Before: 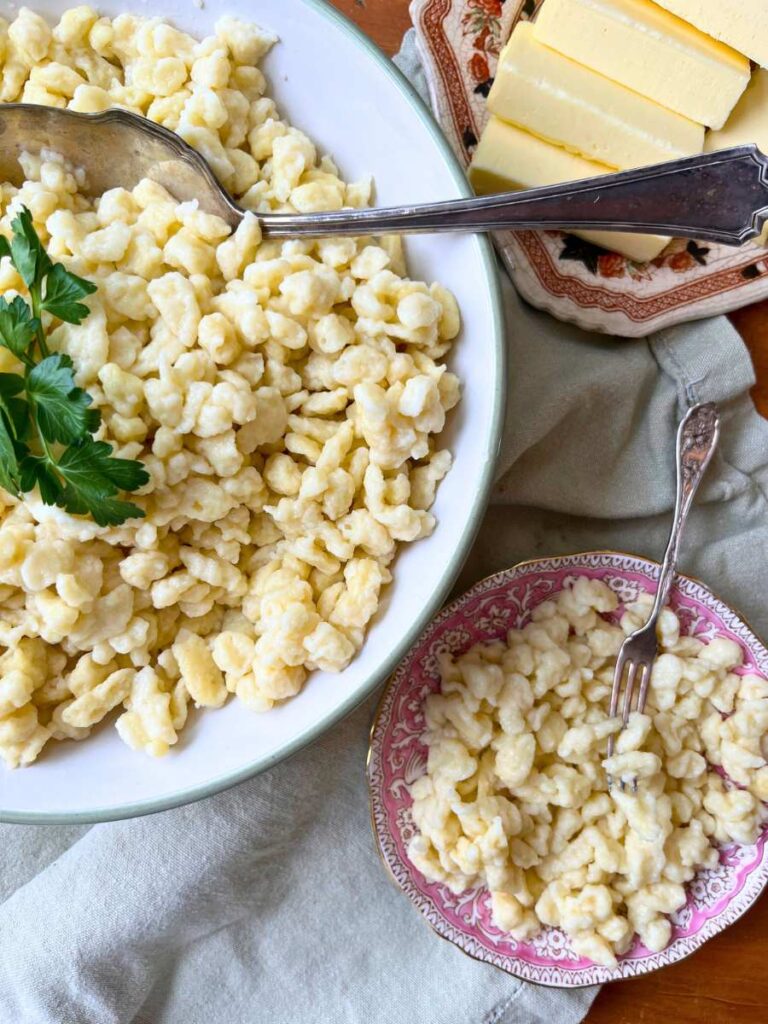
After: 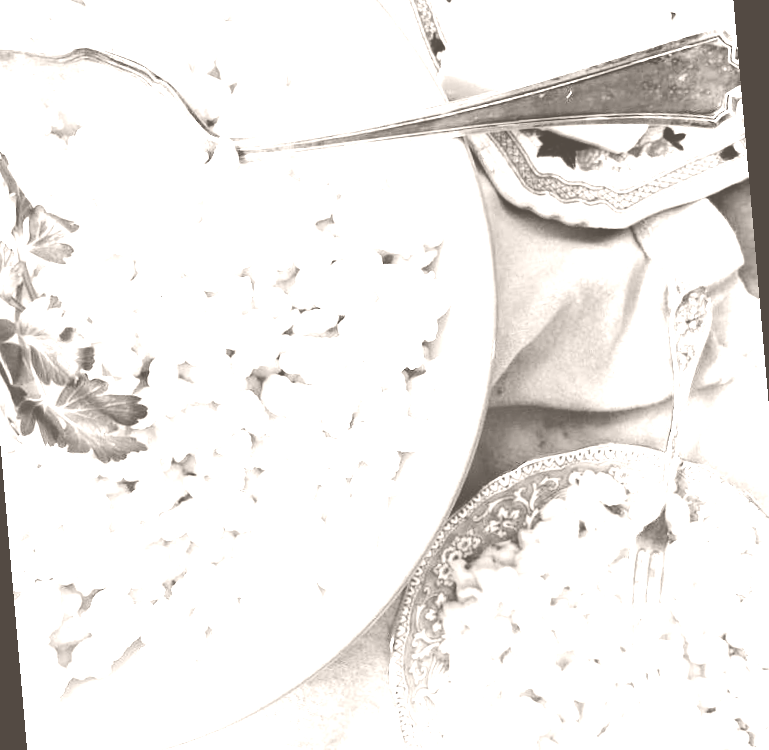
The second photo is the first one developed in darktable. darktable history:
velvia: on, module defaults
exposure: black level correction 0, exposure 1.2 EV, compensate exposure bias true, compensate highlight preservation false
rotate and perspective: rotation -5°, crop left 0.05, crop right 0.952, crop top 0.11, crop bottom 0.89
crop and rotate: top 0%, bottom 11.49%
color zones: curves: ch1 [(0.24, 0.634) (0.75, 0.5)]; ch2 [(0.253, 0.437) (0.745, 0.491)], mix 102.12%
colorize: hue 34.49°, saturation 35.33%, source mix 100%, lightness 55%, version 1
tone curve: curves: ch0 [(0, 0) (0.003, 0.003) (0.011, 0.005) (0.025, 0.008) (0.044, 0.012) (0.069, 0.02) (0.1, 0.031) (0.136, 0.047) (0.177, 0.088) (0.224, 0.141) (0.277, 0.222) (0.335, 0.32) (0.399, 0.422) (0.468, 0.523) (0.543, 0.621) (0.623, 0.715) (0.709, 0.796) (0.801, 0.88) (0.898, 0.962) (1, 1)], preserve colors none
white balance: emerald 1
